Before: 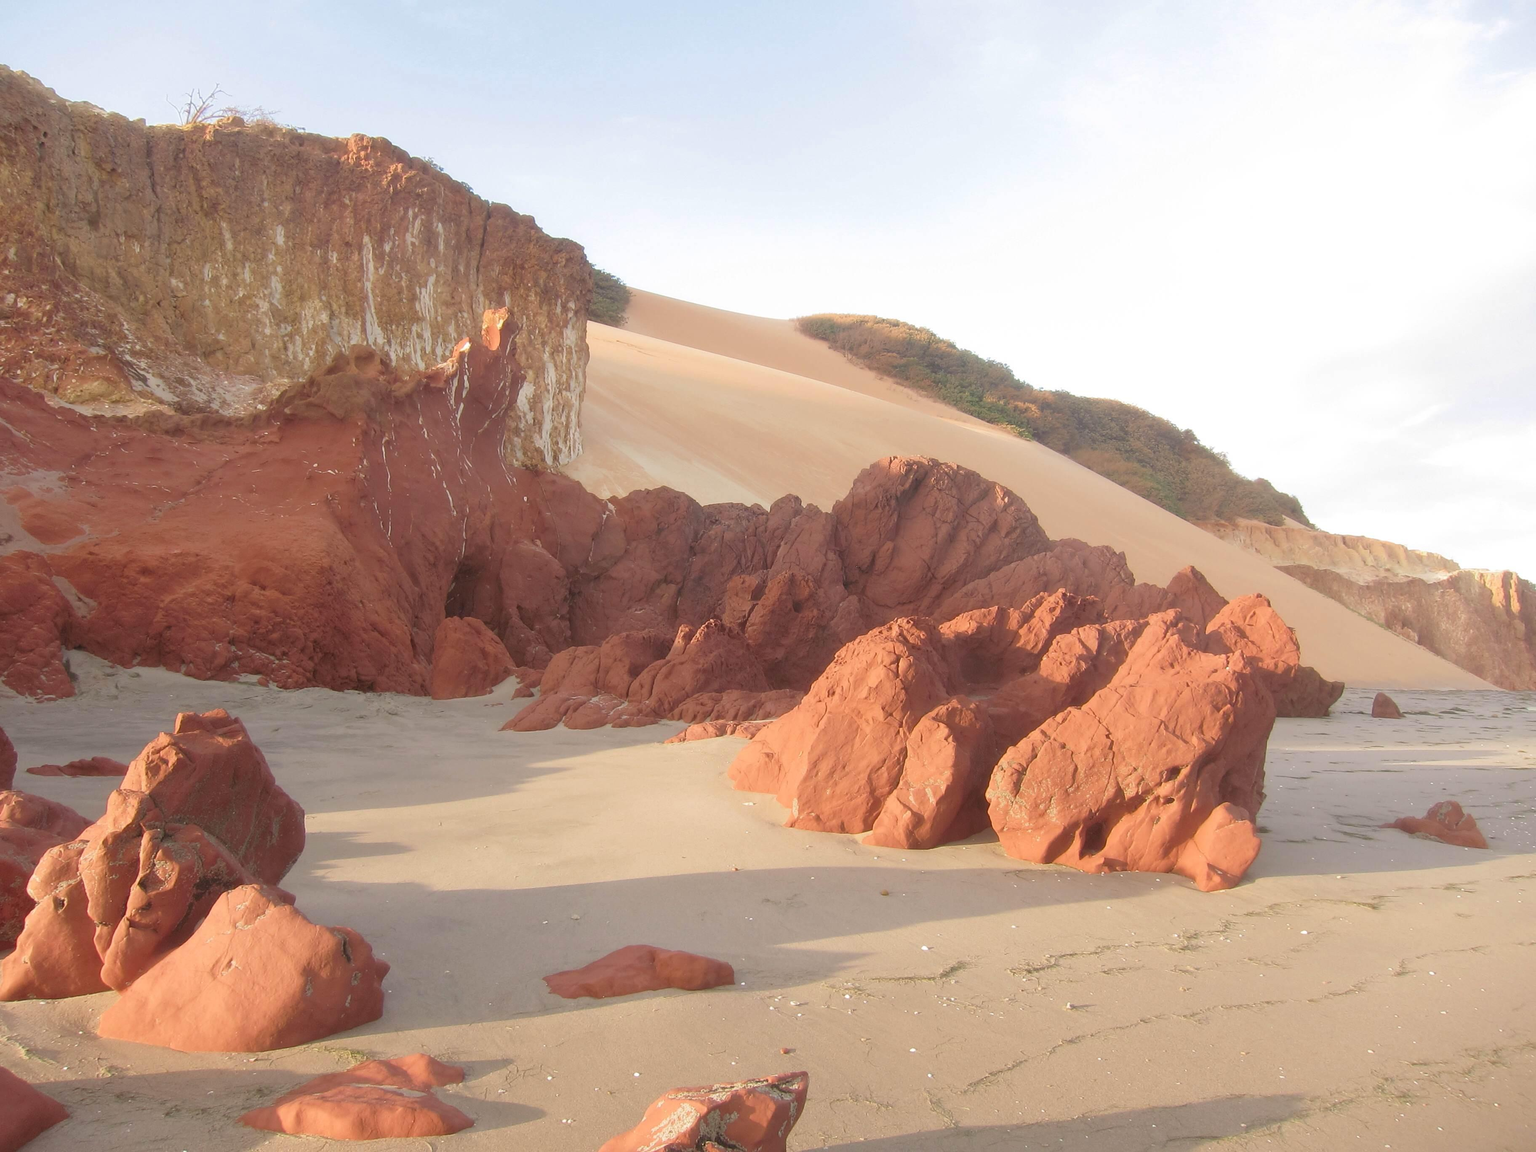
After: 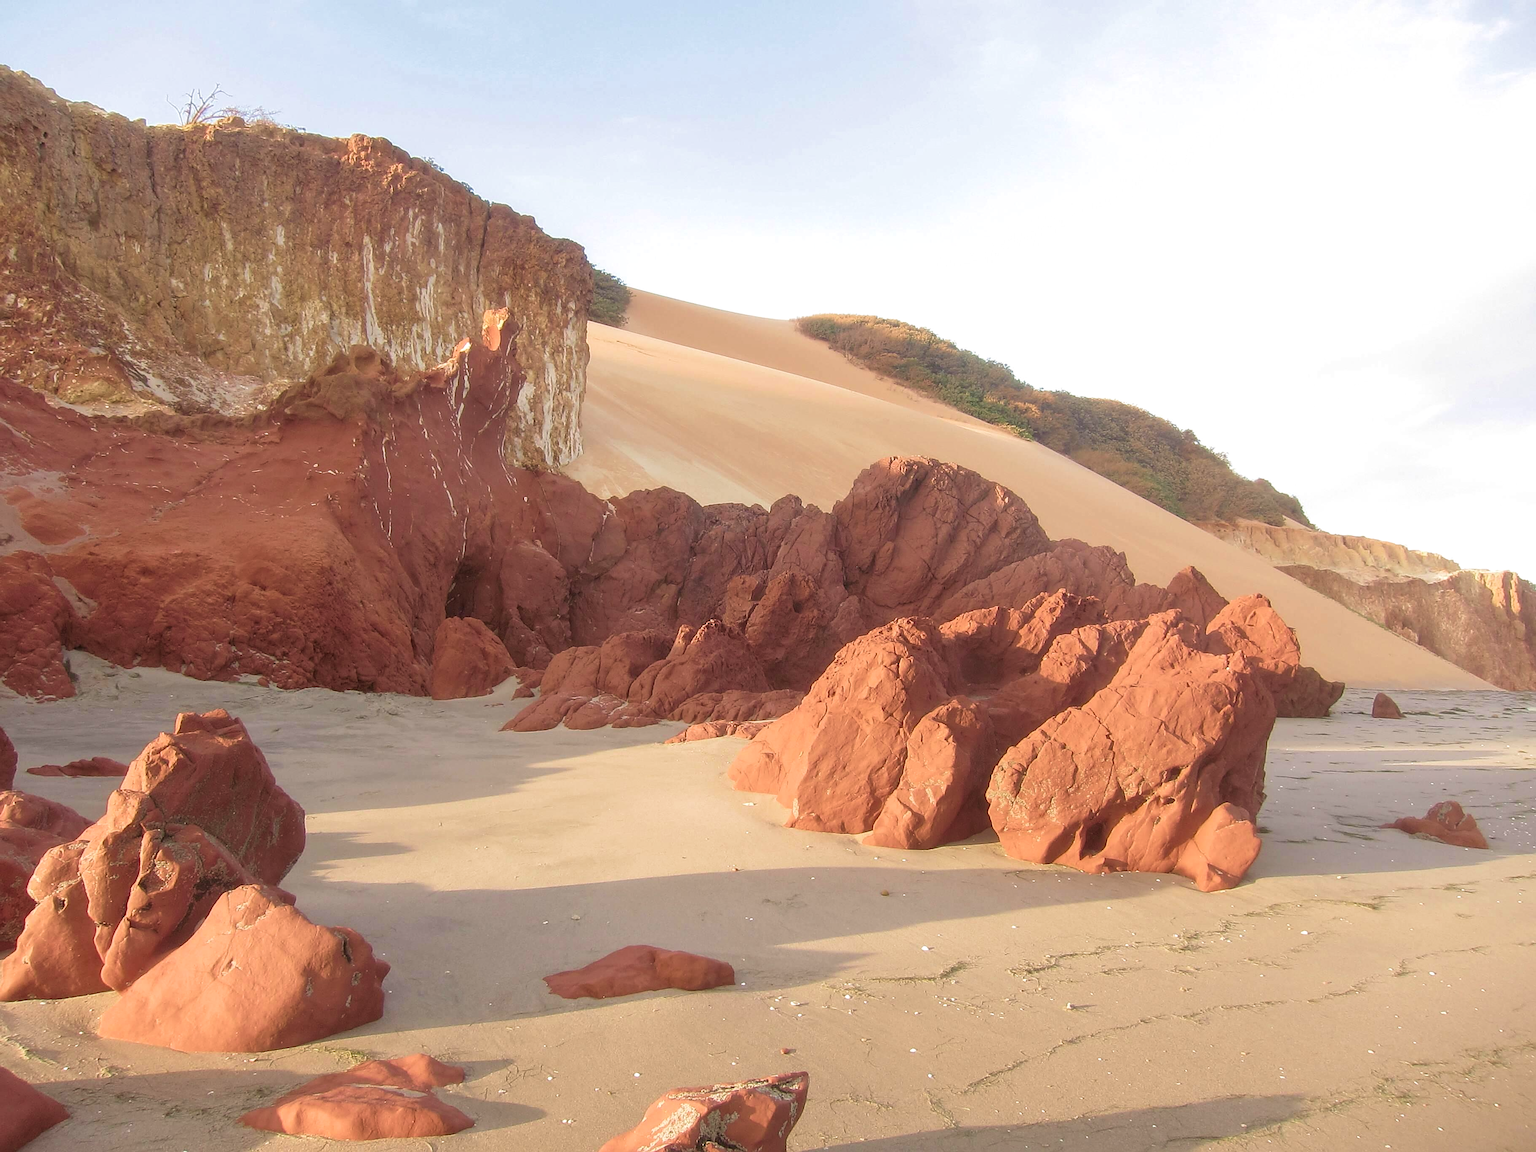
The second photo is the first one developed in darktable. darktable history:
velvia: on, module defaults
local contrast: on, module defaults
sharpen: on, module defaults
color calibration: illuminant same as pipeline (D50), adaptation XYZ, x 0.345, y 0.358, temperature 5003.25 K
